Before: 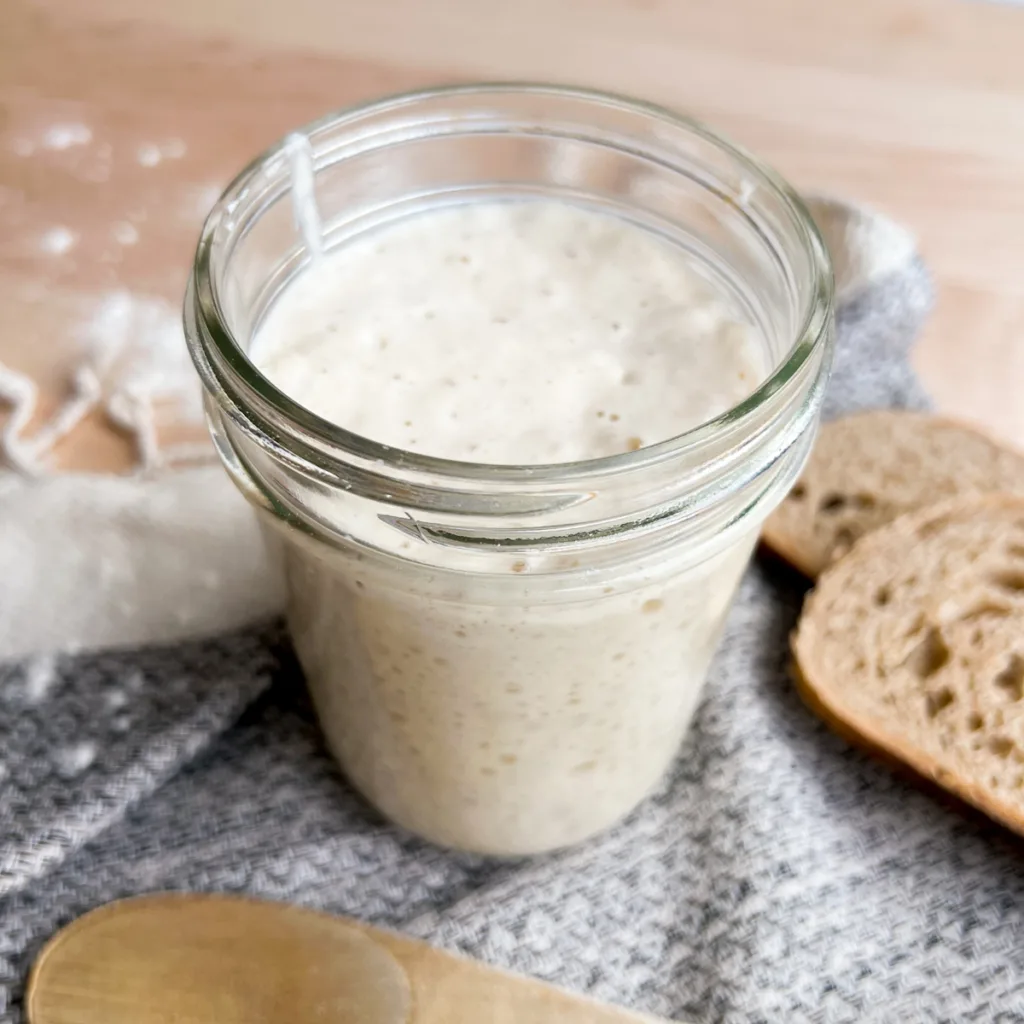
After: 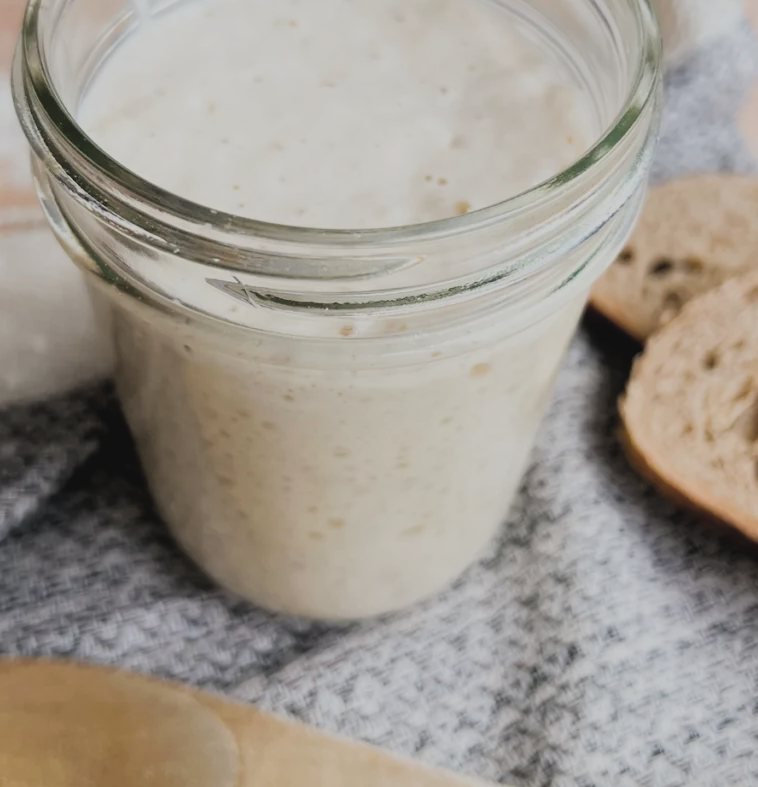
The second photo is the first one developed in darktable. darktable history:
exposure: black level correction -0.015, exposure -0.138 EV, compensate highlight preservation false
crop: left 16.825%, top 23.112%, right 9.117%
filmic rgb: black relative exposure -8.56 EV, white relative exposure 5.54 EV, hardness 3.39, contrast 1.019, color science v4 (2020)
